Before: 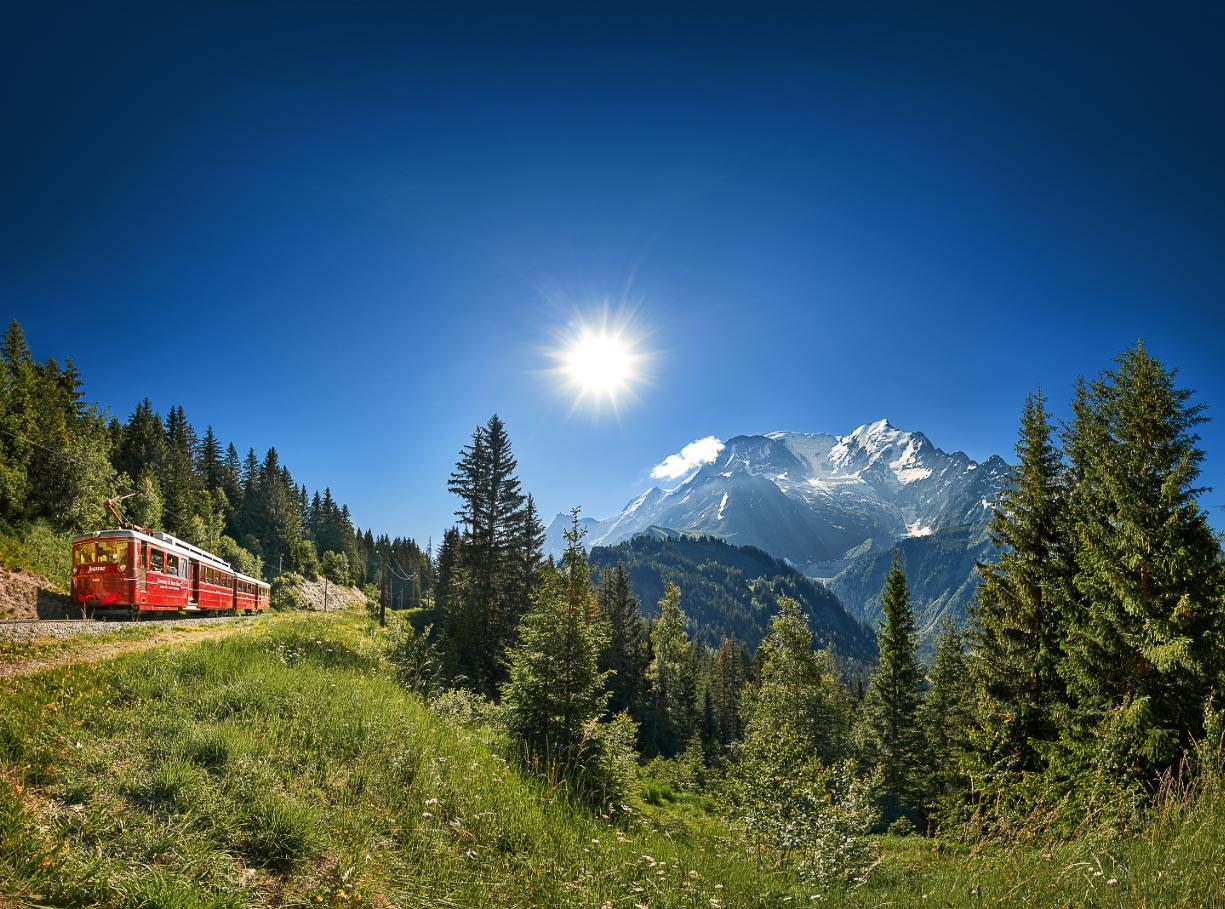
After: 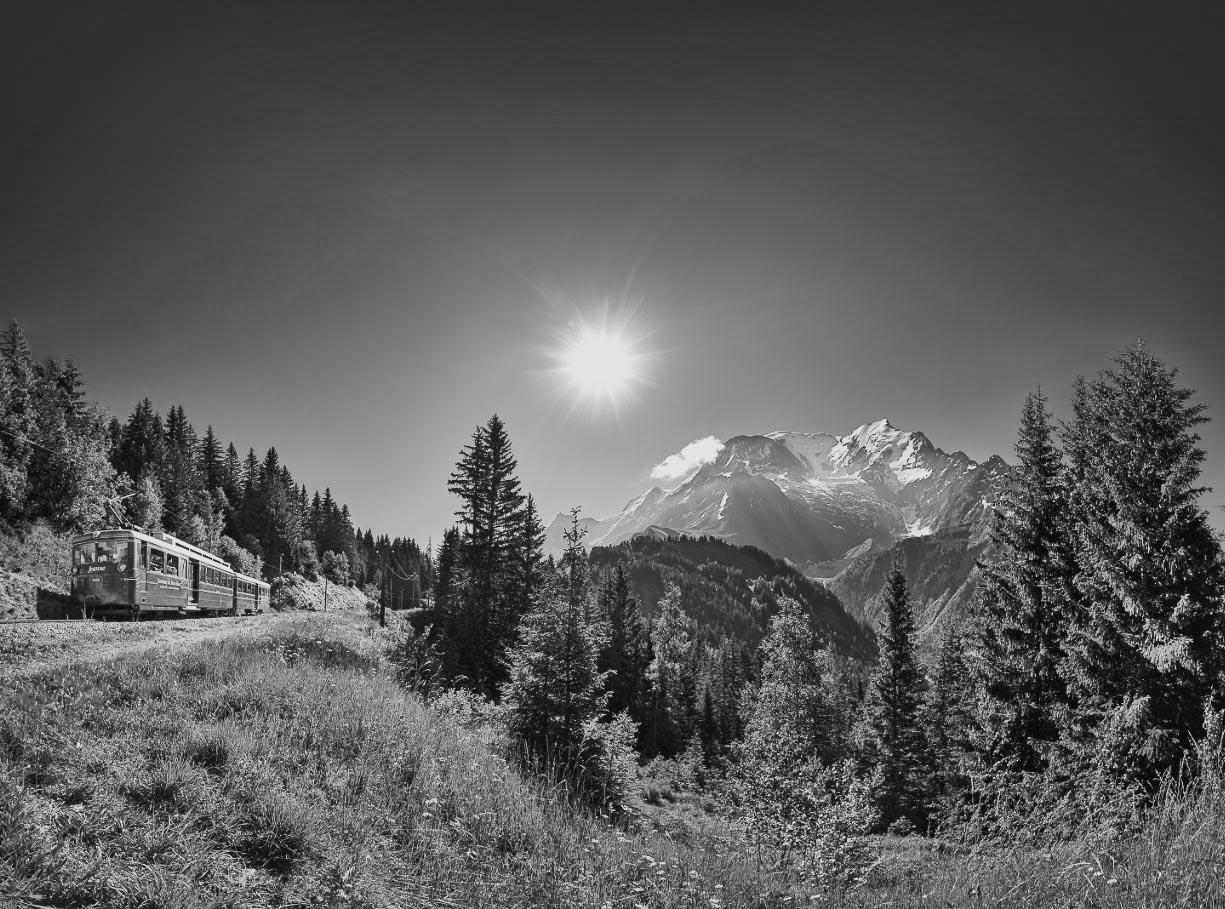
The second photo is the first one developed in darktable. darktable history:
tone equalizer: on, module defaults
shadows and highlights: soften with gaussian
monochrome: on, module defaults
tone curve: curves: ch0 [(0, 0.018) (0.036, 0.038) (0.15, 0.131) (0.27, 0.247) (0.528, 0.554) (0.761, 0.761) (1, 0.919)]; ch1 [(0, 0) (0.179, 0.173) (0.322, 0.32) (0.429, 0.431) (0.502, 0.5) (0.519, 0.522) (0.562, 0.588) (0.625, 0.67) (0.711, 0.745) (1, 1)]; ch2 [(0, 0) (0.29, 0.295) (0.404, 0.436) (0.497, 0.499) (0.521, 0.523) (0.561, 0.605) (0.657, 0.655) (0.712, 0.764) (1, 1)], color space Lab, independent channels, preserve colors none
exposure: exposure -0.064 EV, compensate highlight preservation false
